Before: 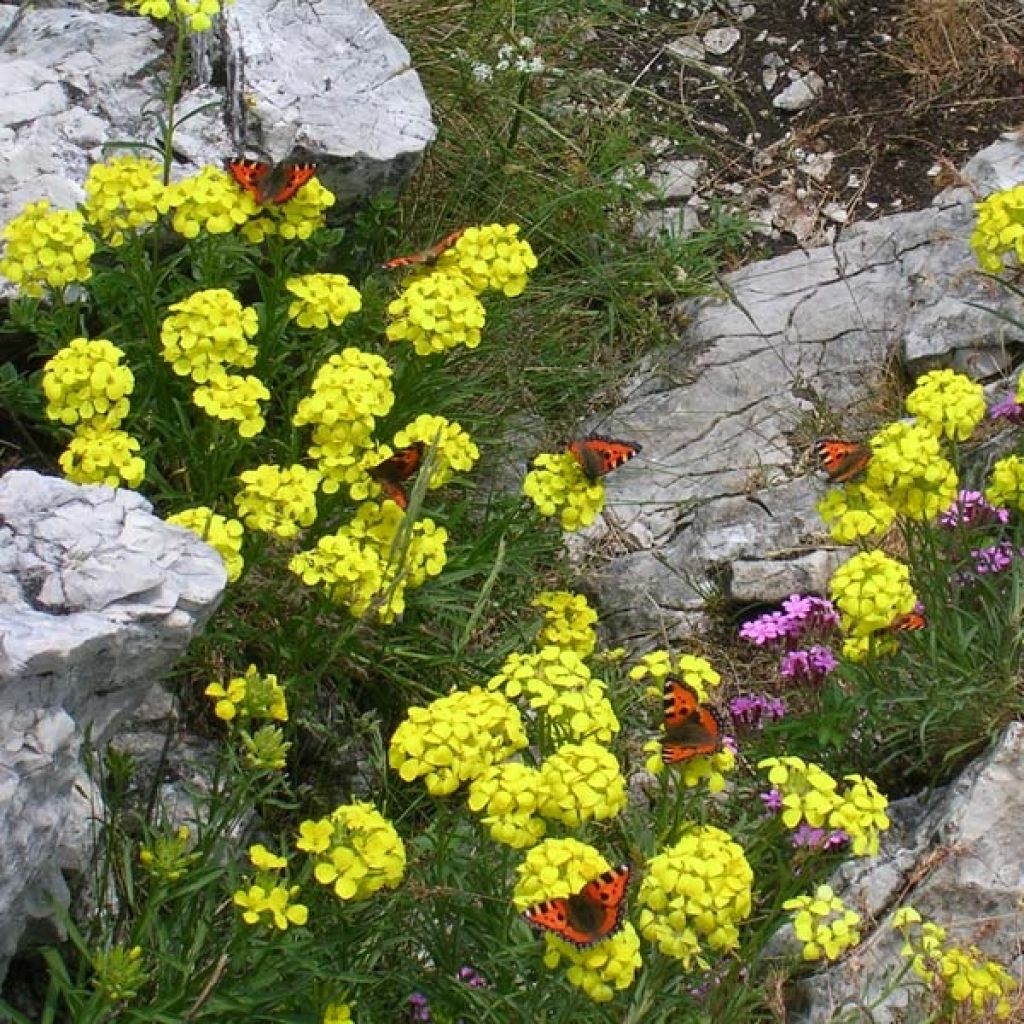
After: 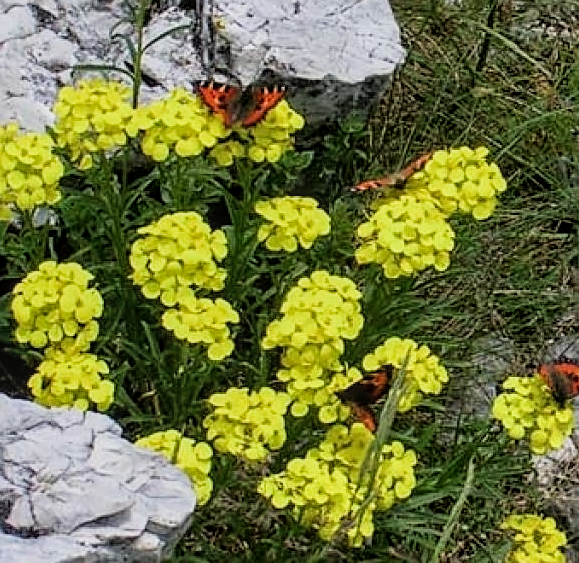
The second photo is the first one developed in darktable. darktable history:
sharpen: radius 1.961
filmic rgb: black relative exposure -8 EV, white relative exposure 4.01 EV, hardness 4.21, latitude 50.12%, contrast 1.1, contrast in shadows safe
crop and rotate: left 3.047%, top 7.571%, right 40.377%, bottom 37.445%
tone equalizer: on, module defaults
local contrast: on, module defaults
